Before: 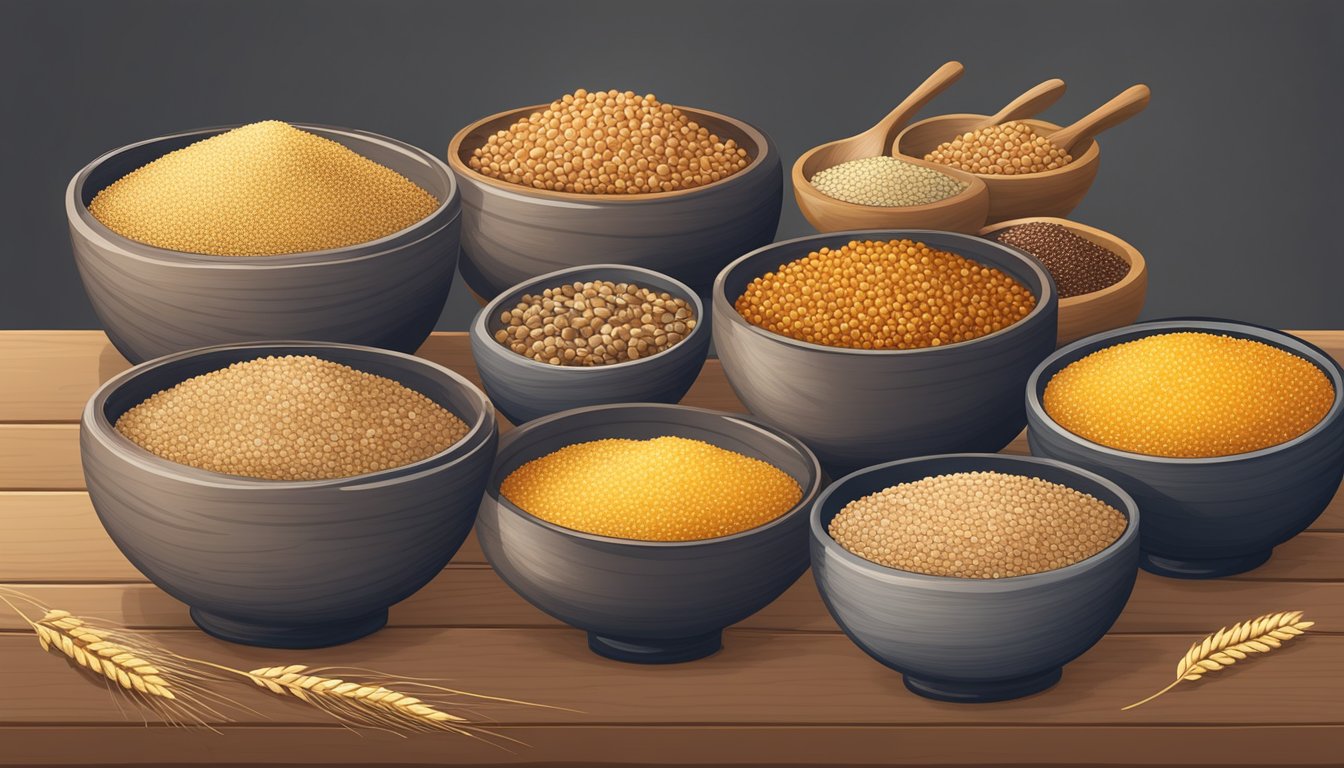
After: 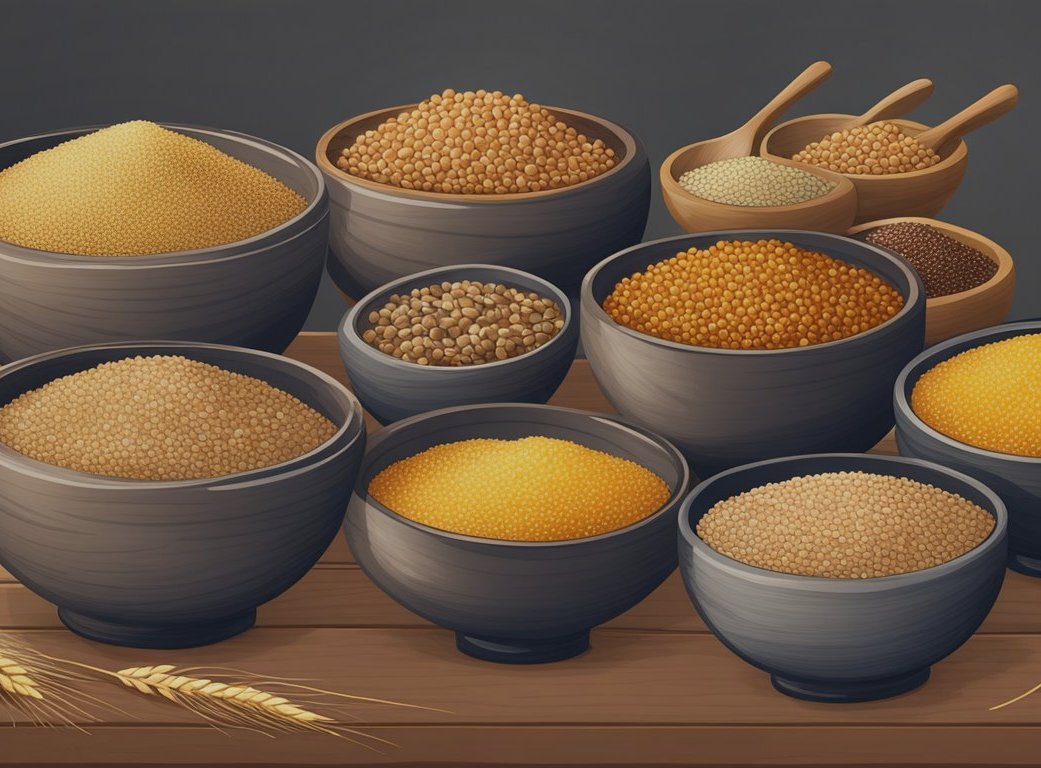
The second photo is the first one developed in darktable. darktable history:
exposure: exposure -0.492 EV, compensate highlight preservation false
shadows and highlights: shadows 40, highlights -54, highlights color adjustment 46%, low approximation 0.01, soften with gaussian
crop: left 9.88%, right 12.664%
local contrast: mode bilateral grid, contrast 100, coarseness 100, detail 91%, midtone range 0.2
